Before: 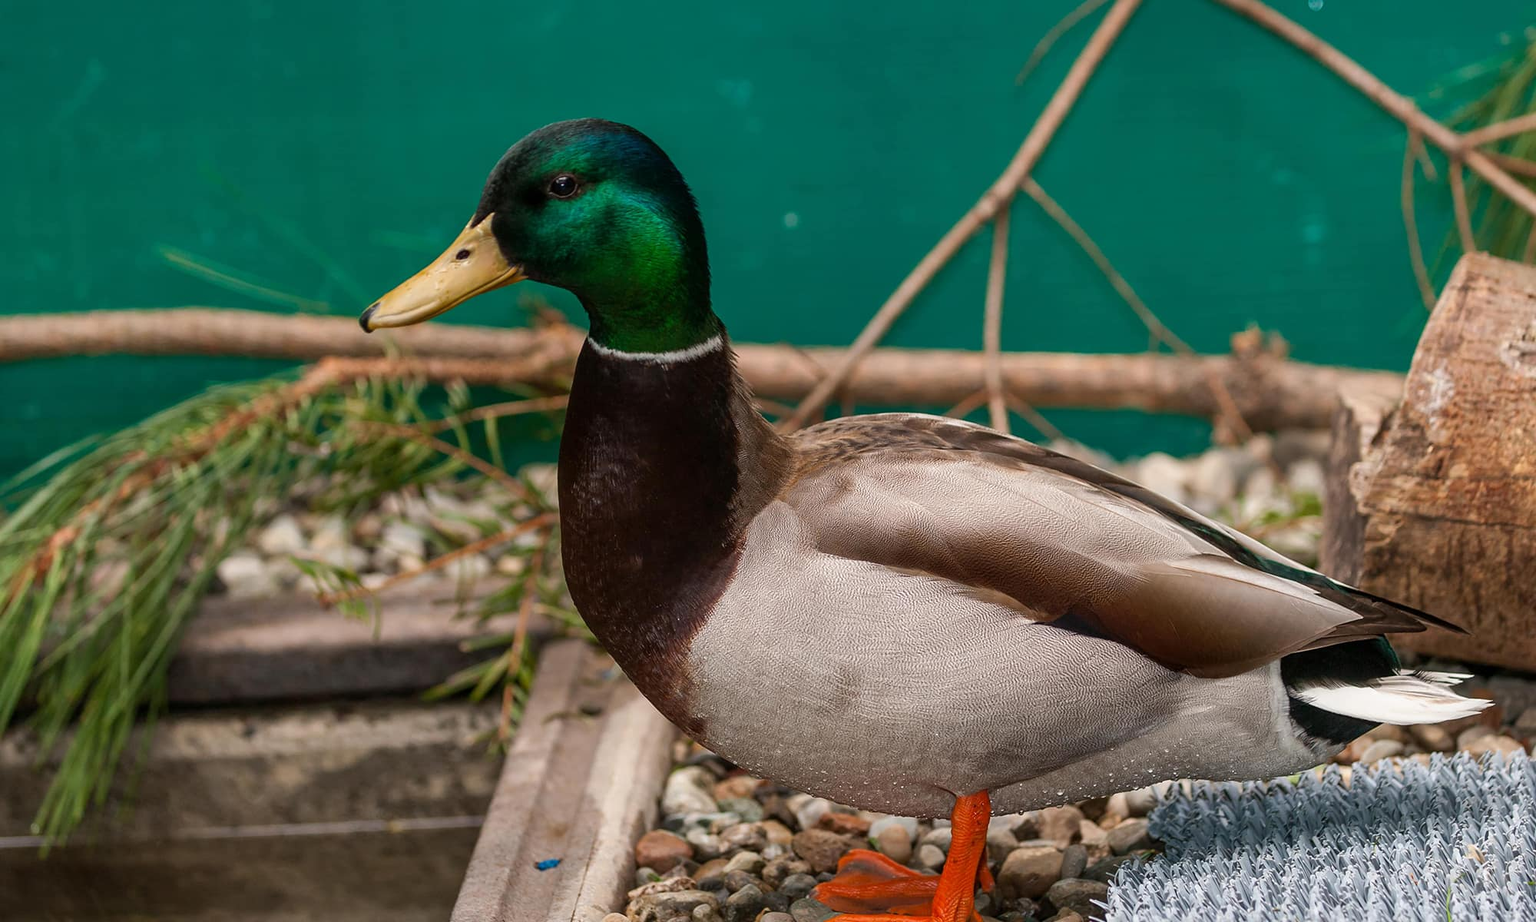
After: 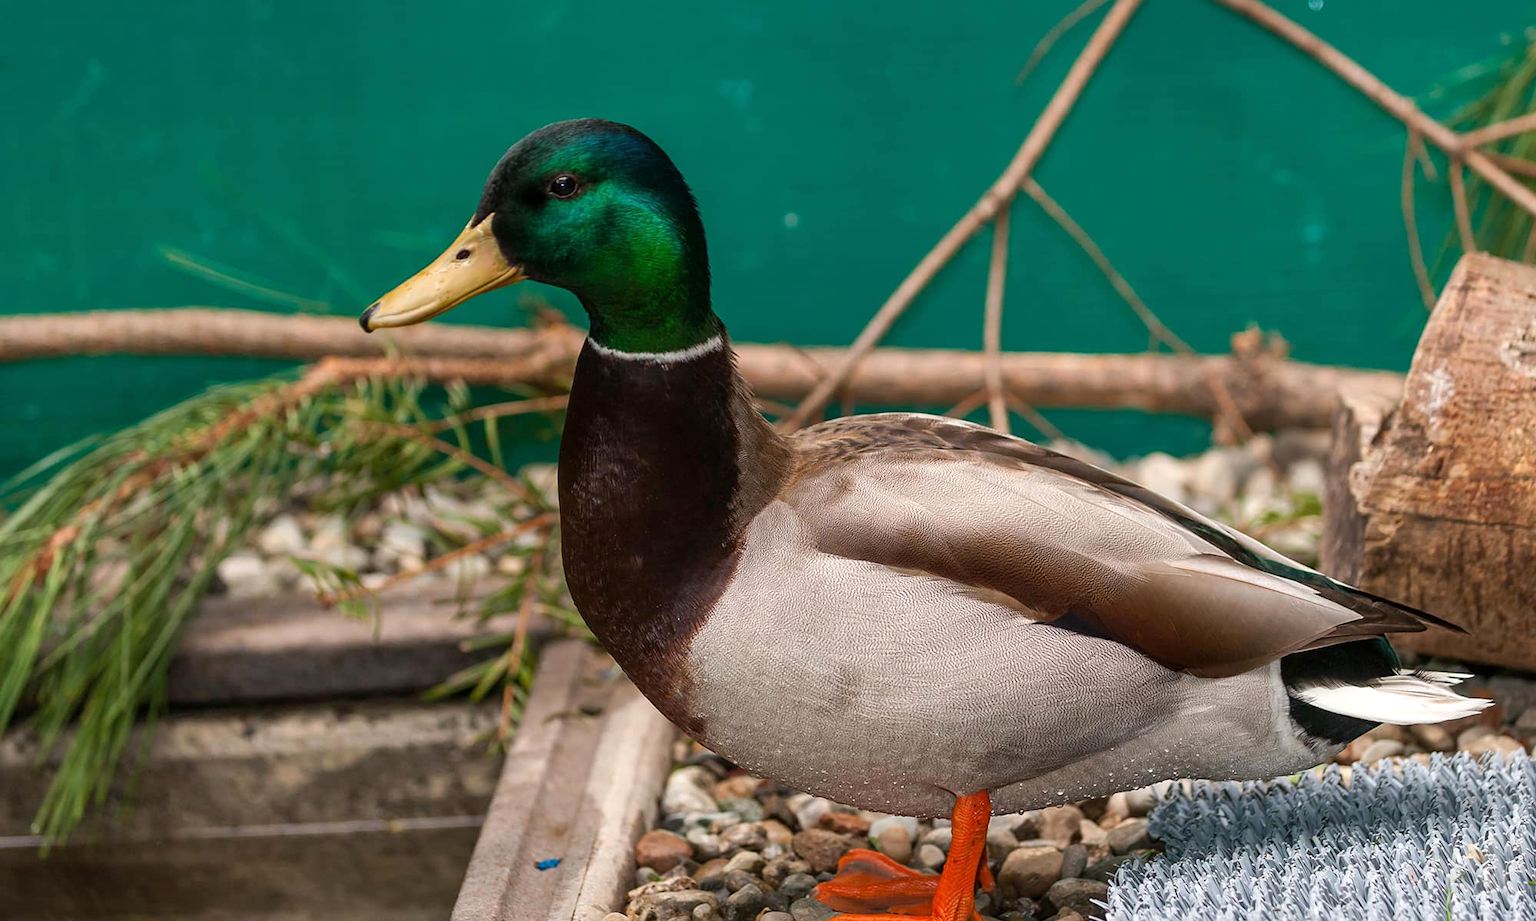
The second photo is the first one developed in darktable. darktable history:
exposure: exposure 0.207 EV, compensate highlight preservation false
